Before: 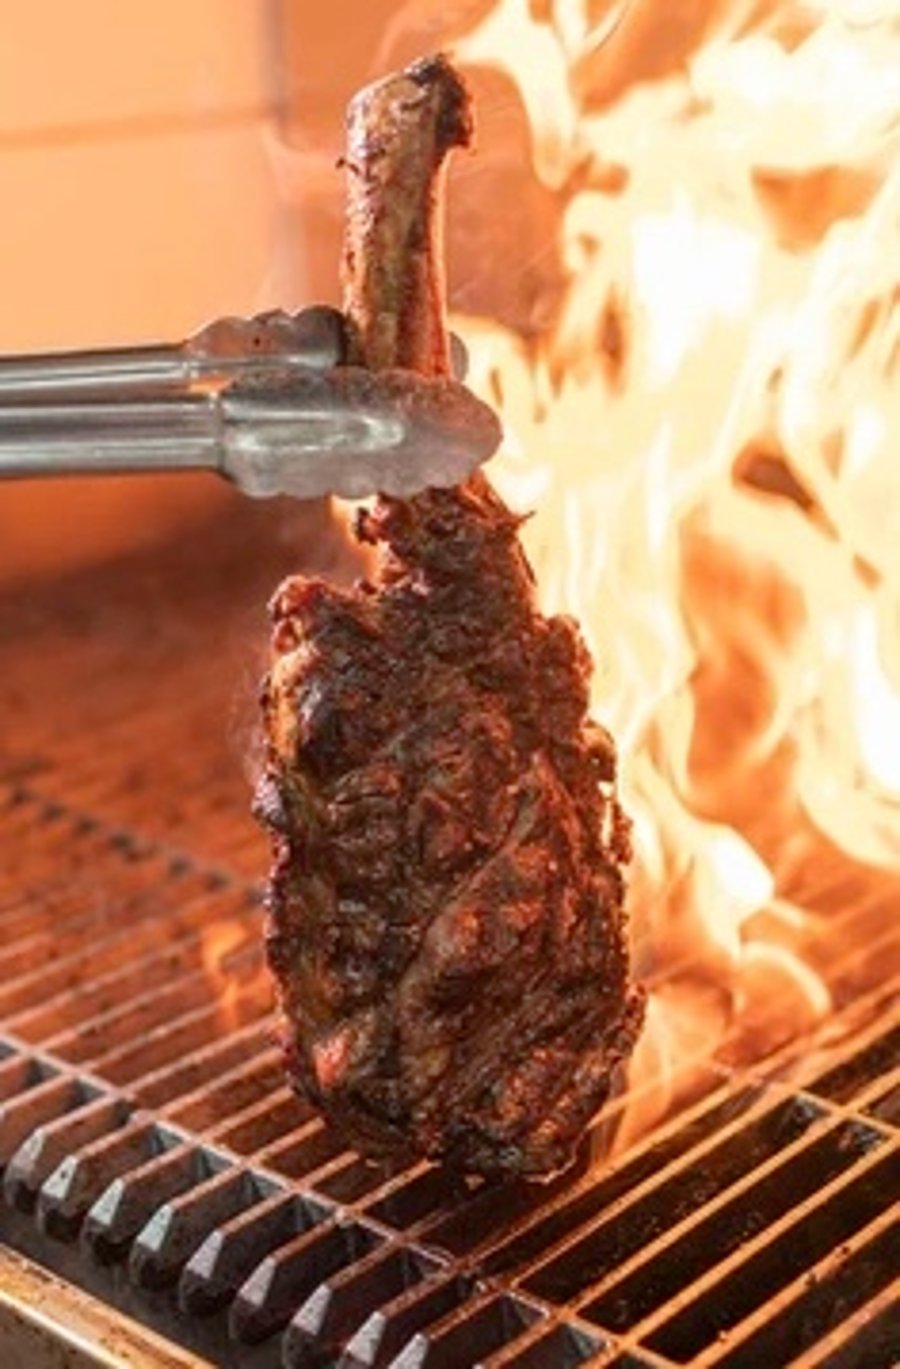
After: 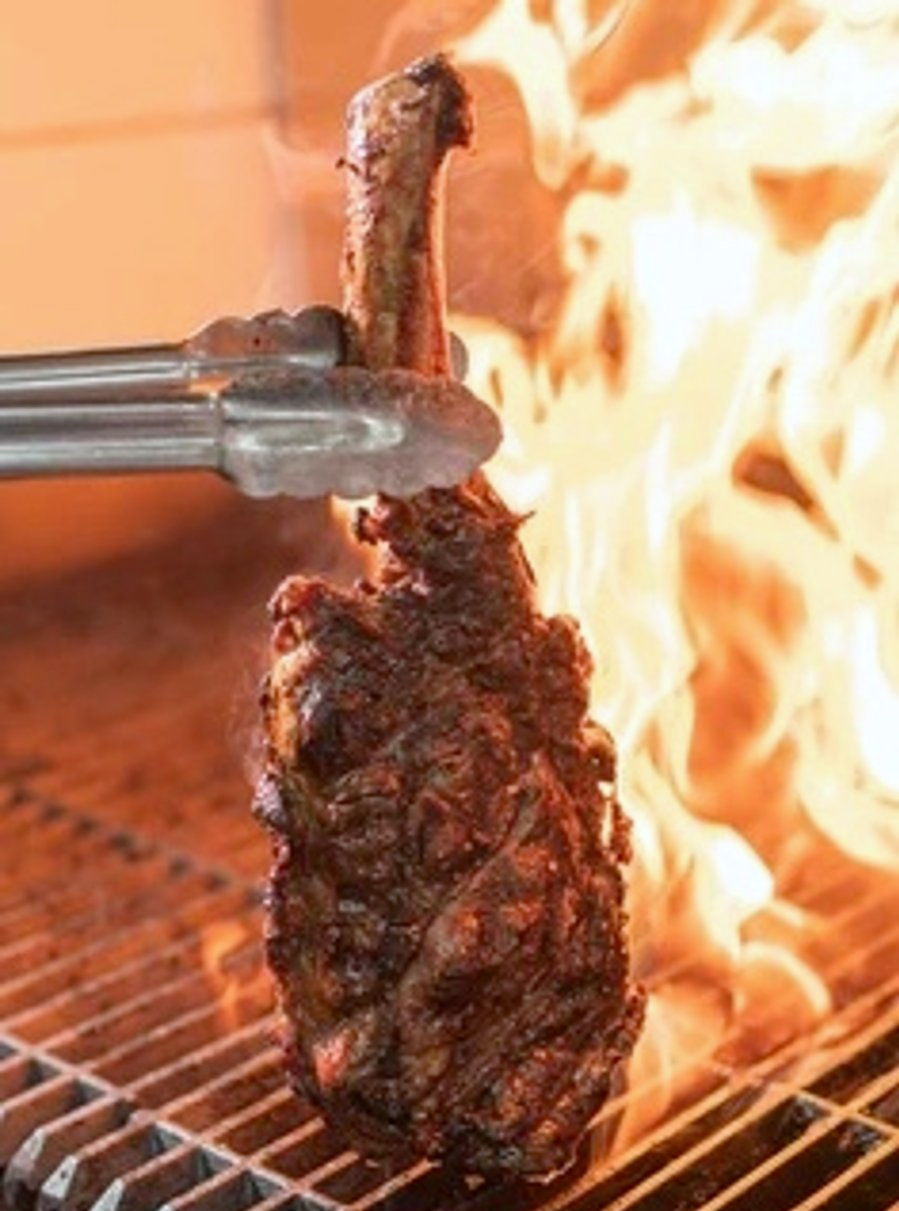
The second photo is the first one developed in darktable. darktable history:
white balance: red 0.98, blue 1.034
crop and rotate: top 0%, bottom 11.49%
